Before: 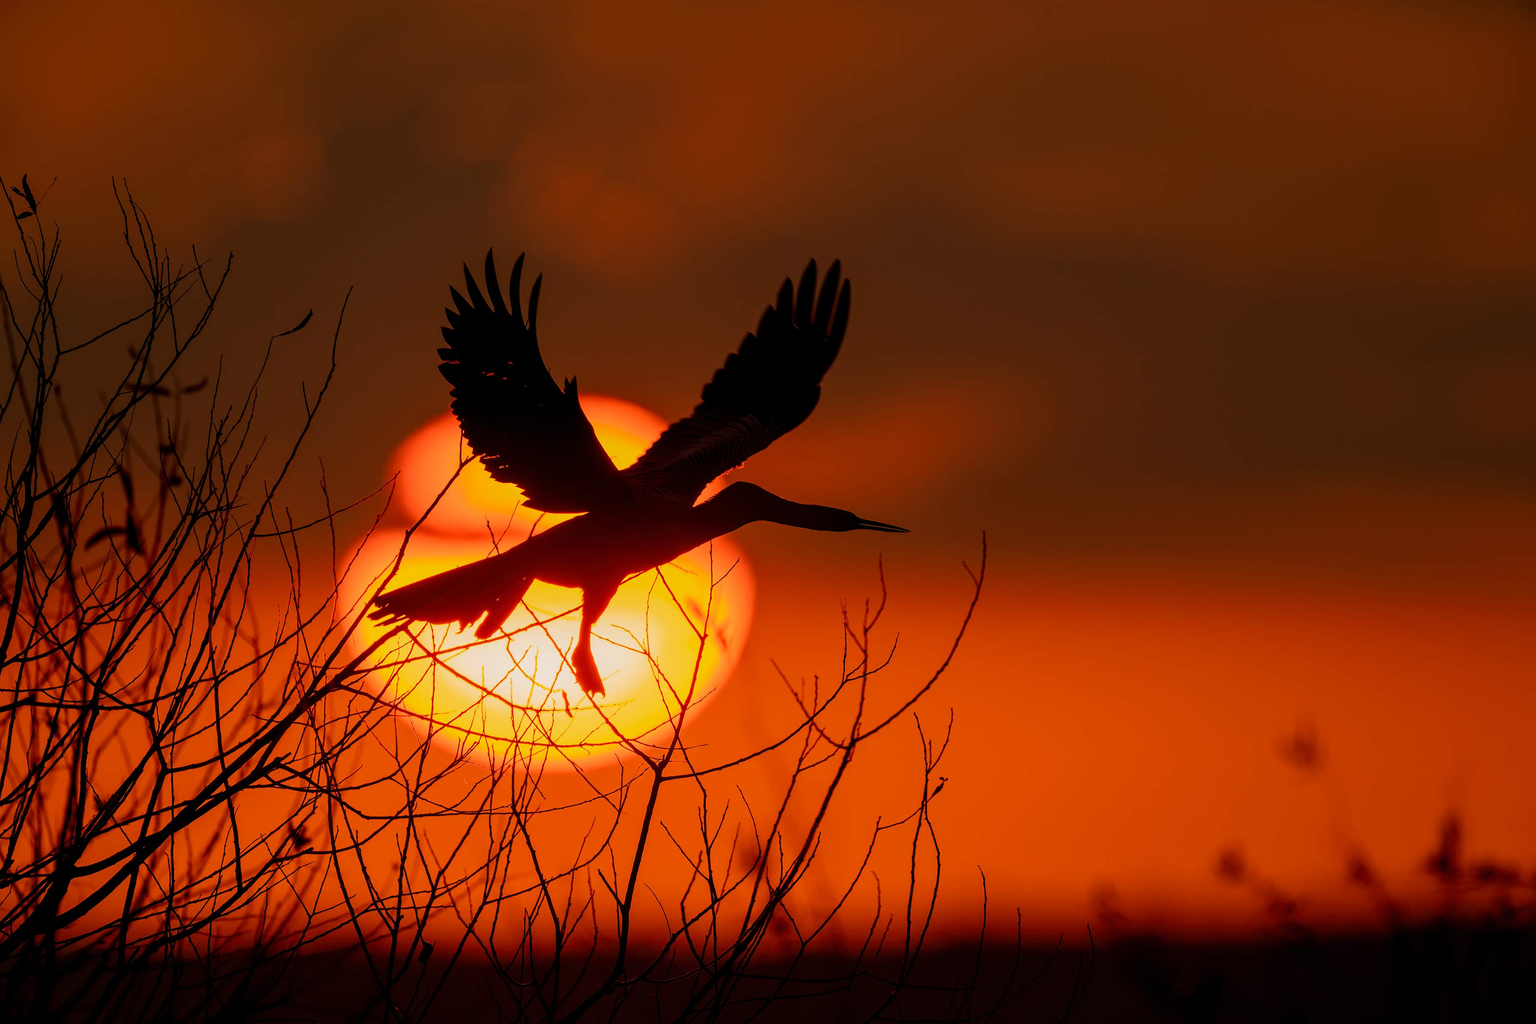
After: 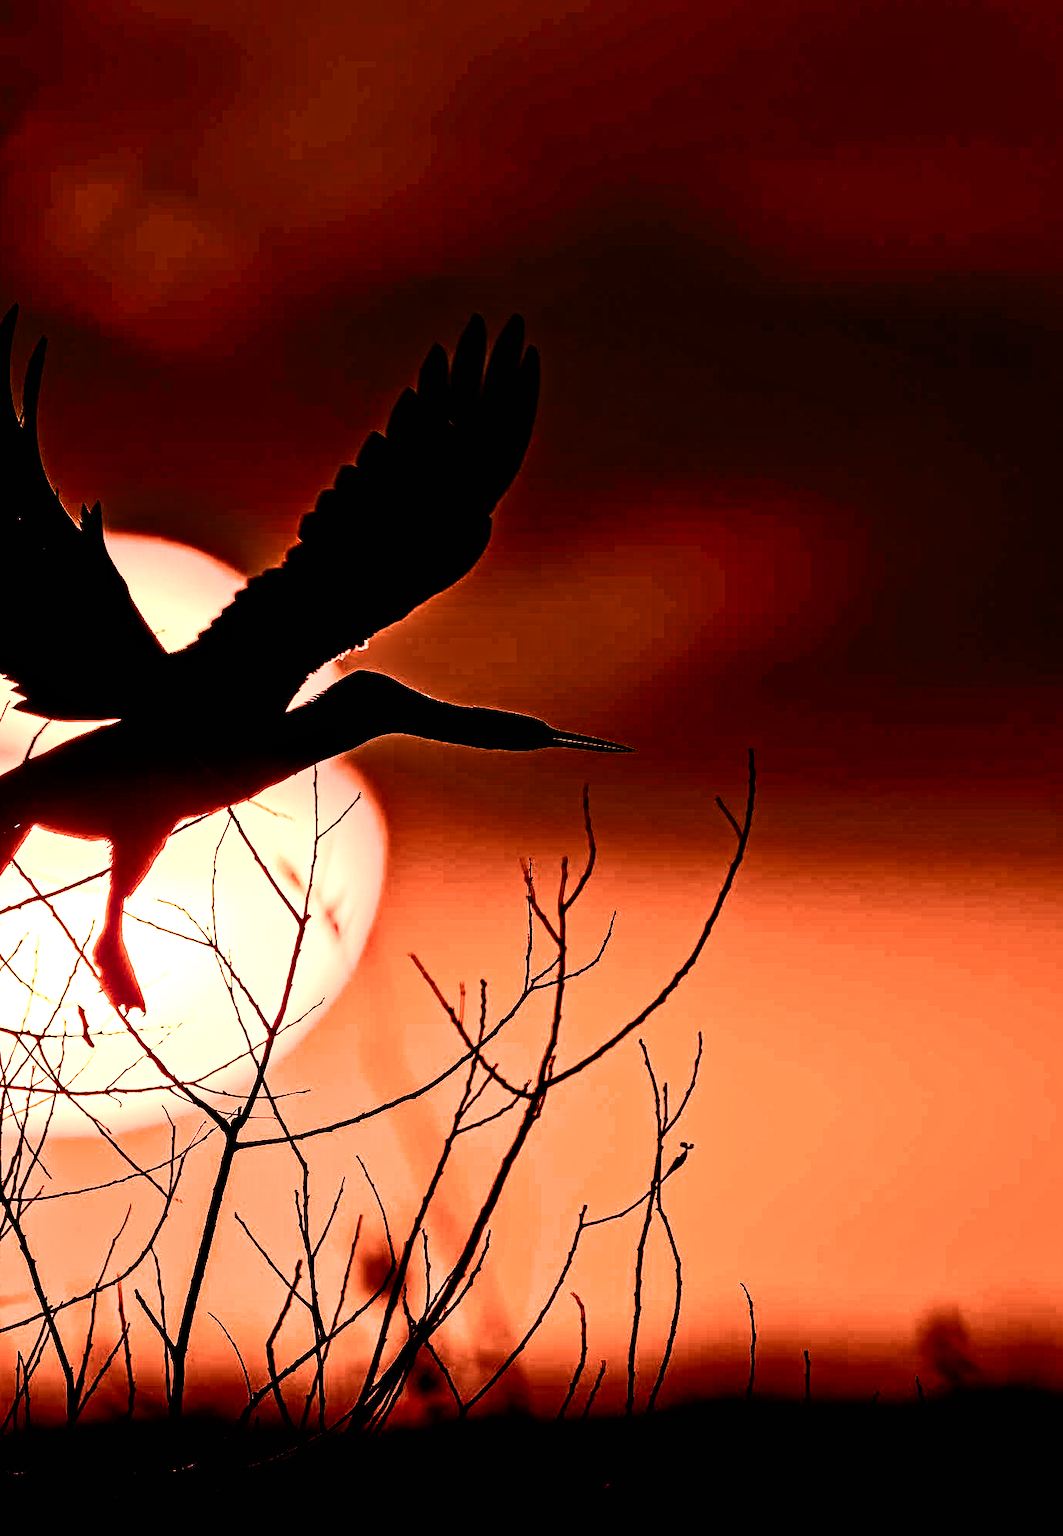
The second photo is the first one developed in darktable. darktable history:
tone equalizer: -8 EV -0.417 EV, -7 EV -0.389 EV, -6 EV -0.333 EV, -5 EV -0.222 EV, -3 EV 0.222 EV, -2 EV 0.333 EV, -1 EV 0.389 EV, +0 EV 0.417 EV, edges refinement/feathering 500, mask exposure compensation -1.57 EV, preserve details no
contrast equalizer: octaves 7, y [[0.5, 0.542, 0.583, 0.625, 0.667, 0.708], [0.5 ×6], [0.5 ×6], [0 ×6], [0 ×6]]
contrast brightness saturation: contrast 0.39, brightness 0.1
crop: left 33.452%, top 6.025%, right 23.155%
exposure: black level correction 0.001, exposure -0.125 EV, compensate exposure bias true, compensate highlight preservation false
filmic rgb: black relative exposure -3.64 EV, white relative exposure 2.44 EV, hardness 3.29
shadows and highlights: radius 44.78, white point adjustment 6.64, compress 79.65%, highlights color adjustment 78.42%, soften with gaussian
